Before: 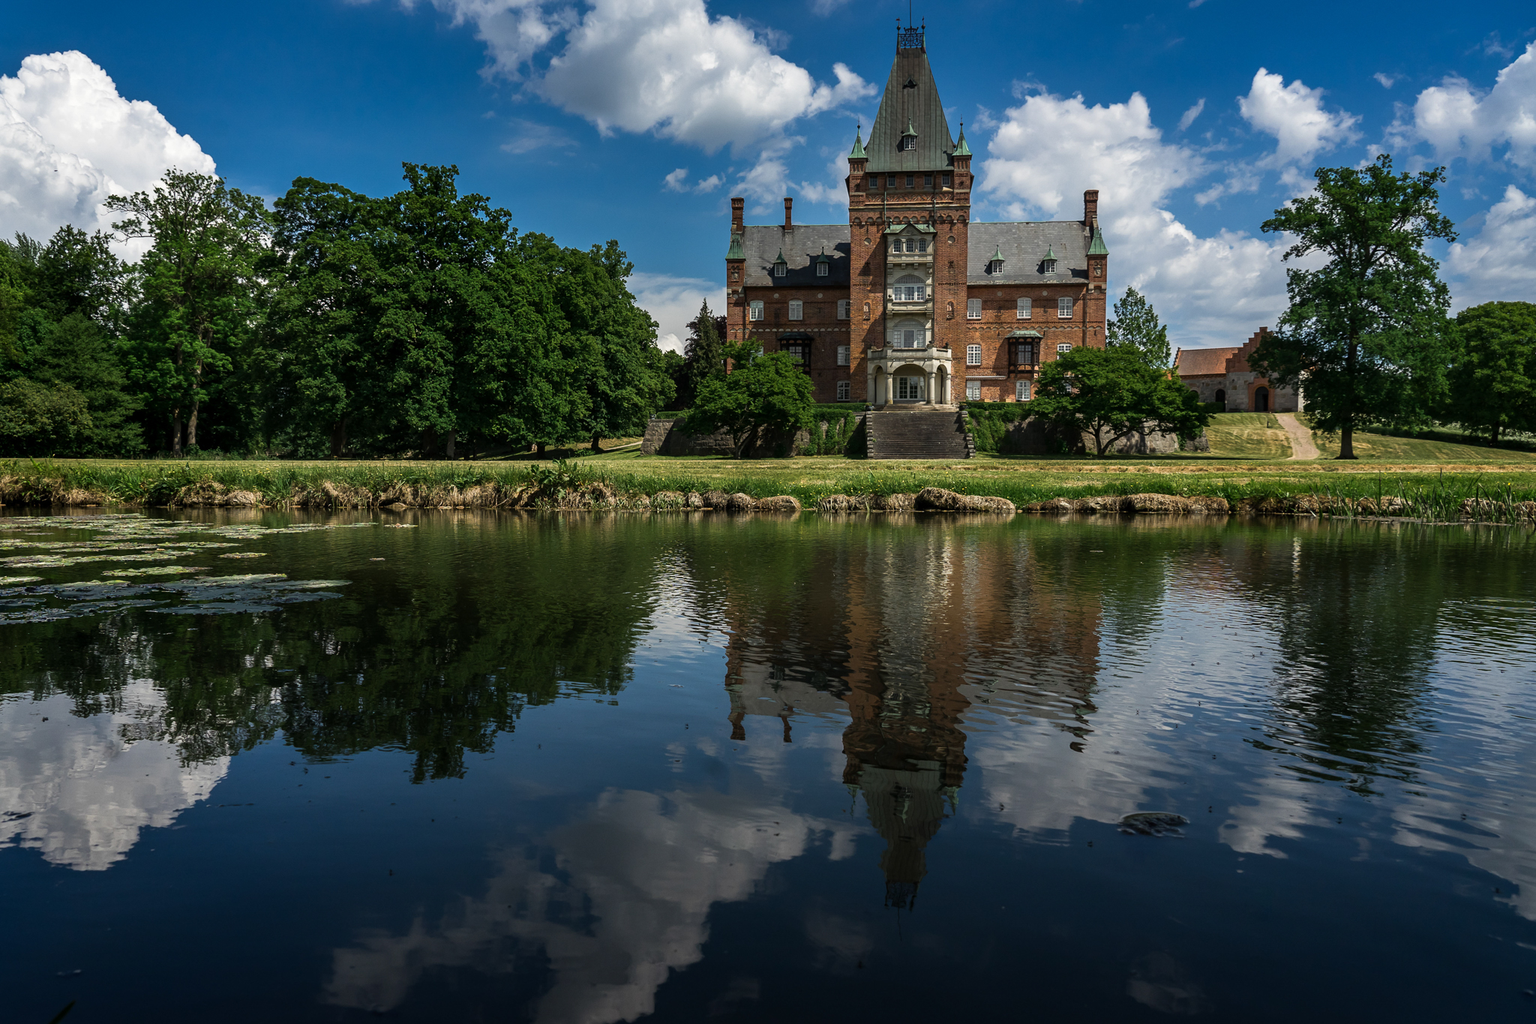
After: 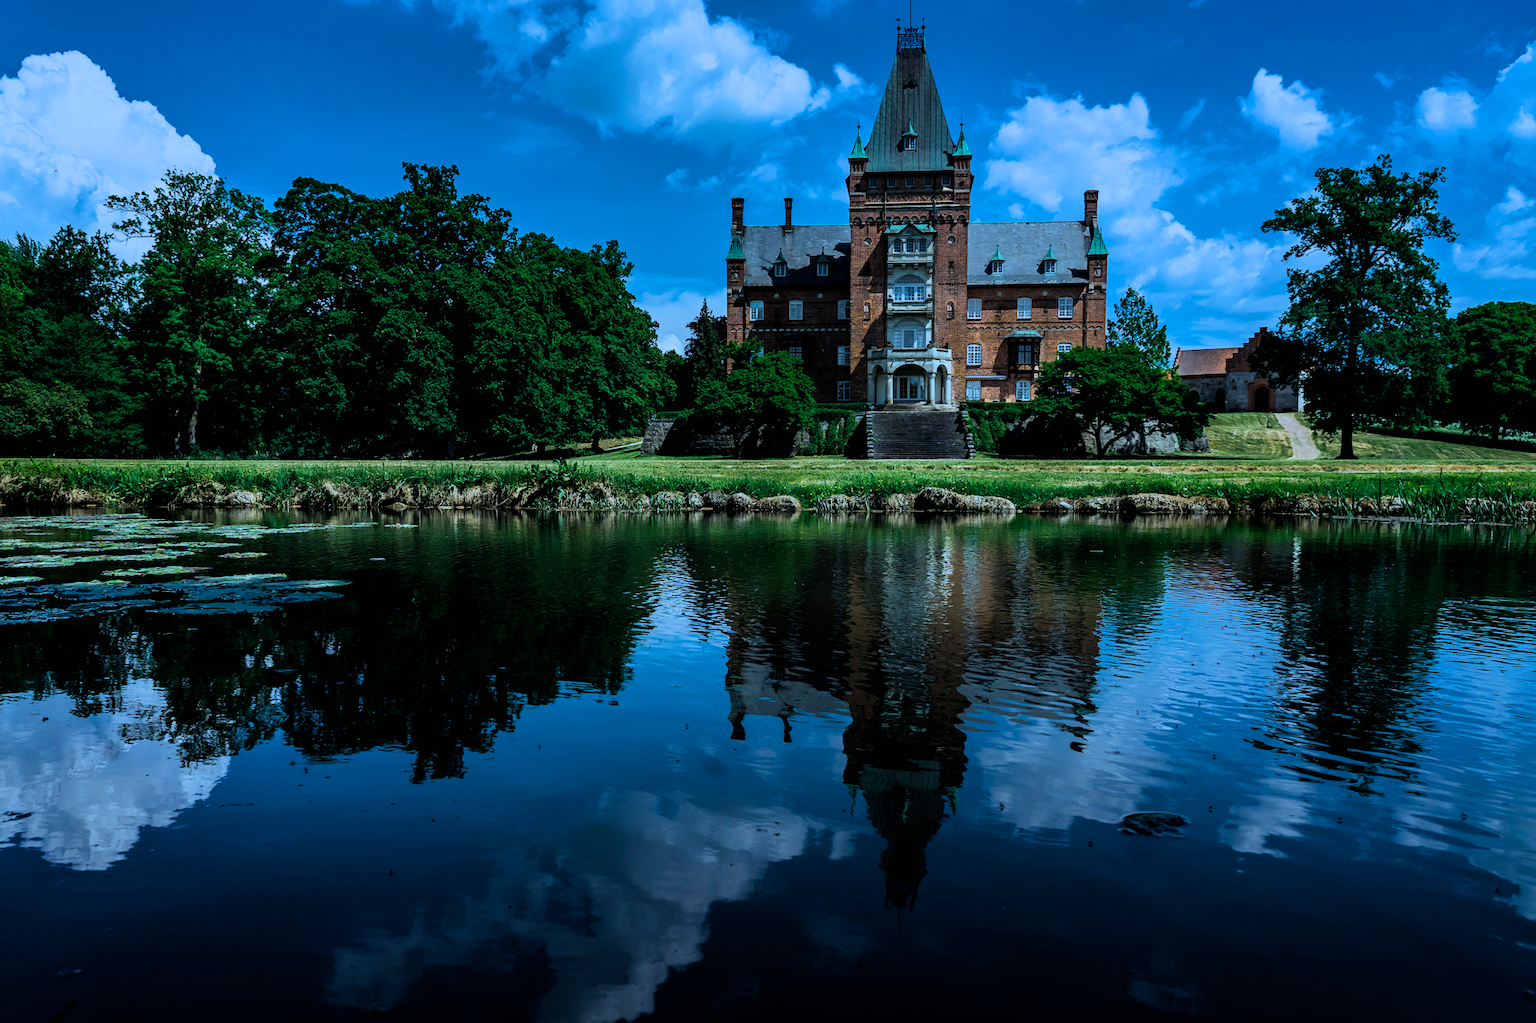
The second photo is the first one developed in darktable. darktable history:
filmic rgb: black relative exposure -5.77 EV, white relative exposure 3.39 EV, hardness 3.66, contrast 1.257, color science v6 (2022)
color calibration: illuminant custom, x 0.413, y 0.395, temperature 3350.12 K
color balance rgb: linear chroma grading › shadows -2.85%, linear chroma grading › global chroma 8.91%, perceptual saturation grading › global saturation 26.59%, global vibrance 18.51%
